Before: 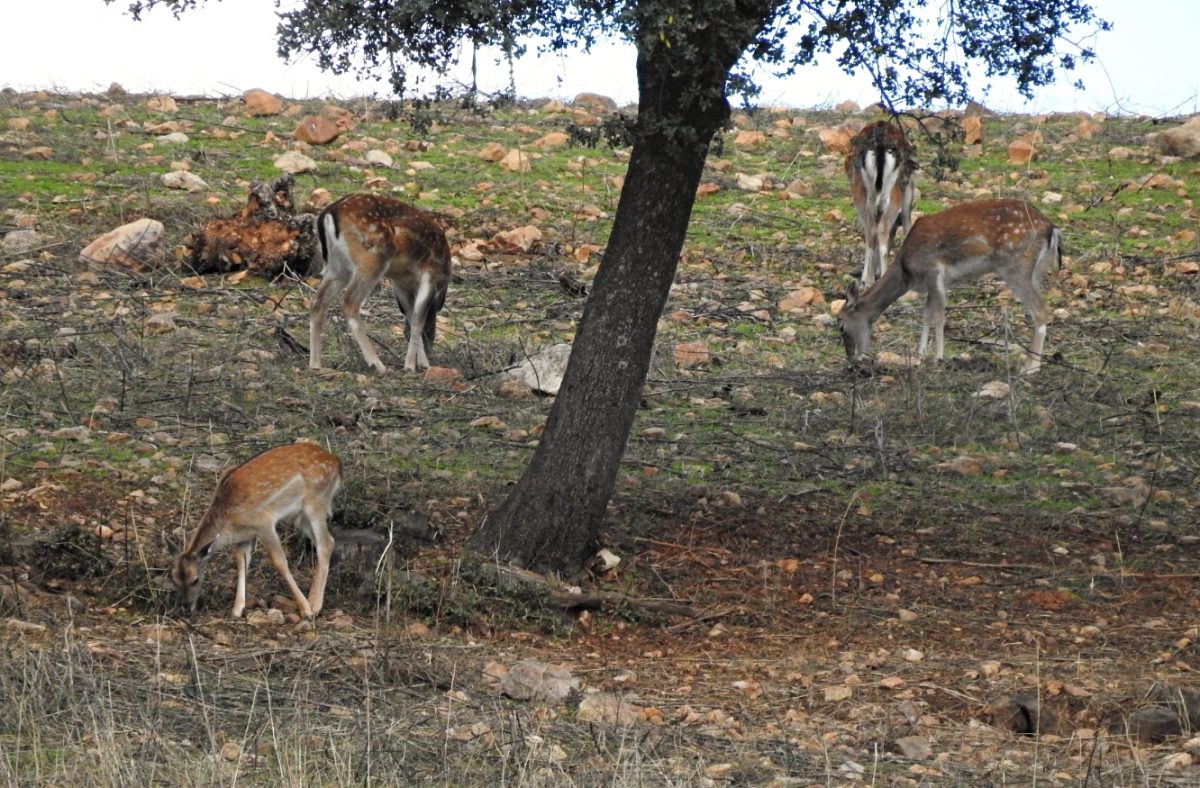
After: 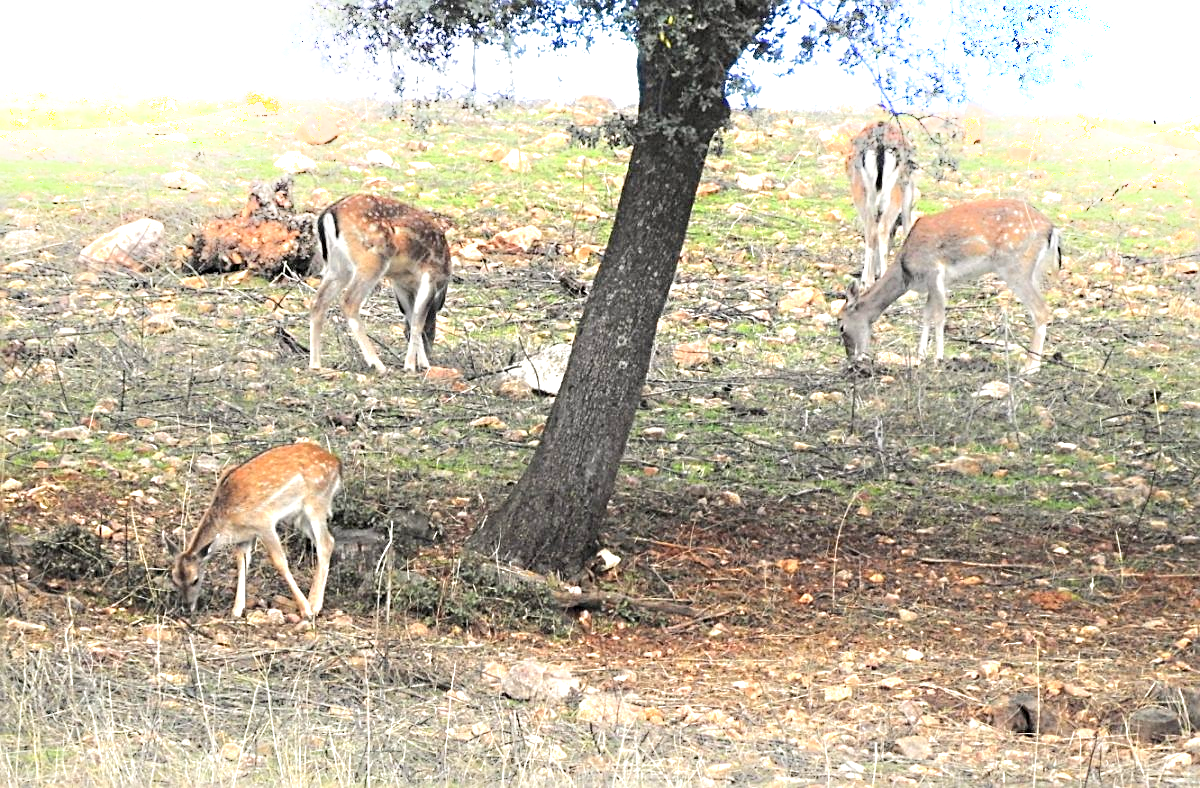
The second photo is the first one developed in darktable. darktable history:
sharpen: on, module defaults
exposure: exposure 1.5 EV, compensate highlight preservation false
shadows and highlights: highlights 70.7, soften with gaussian
